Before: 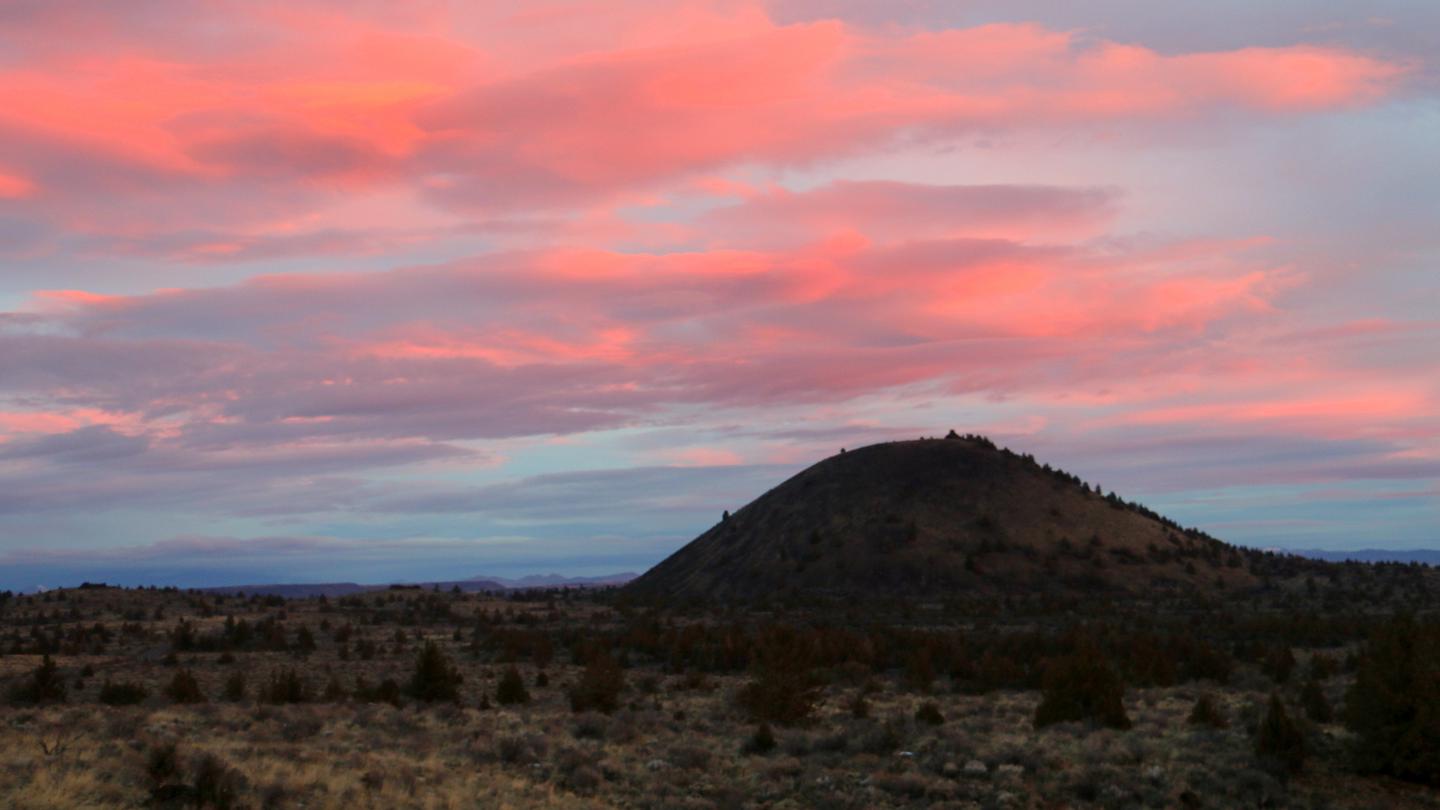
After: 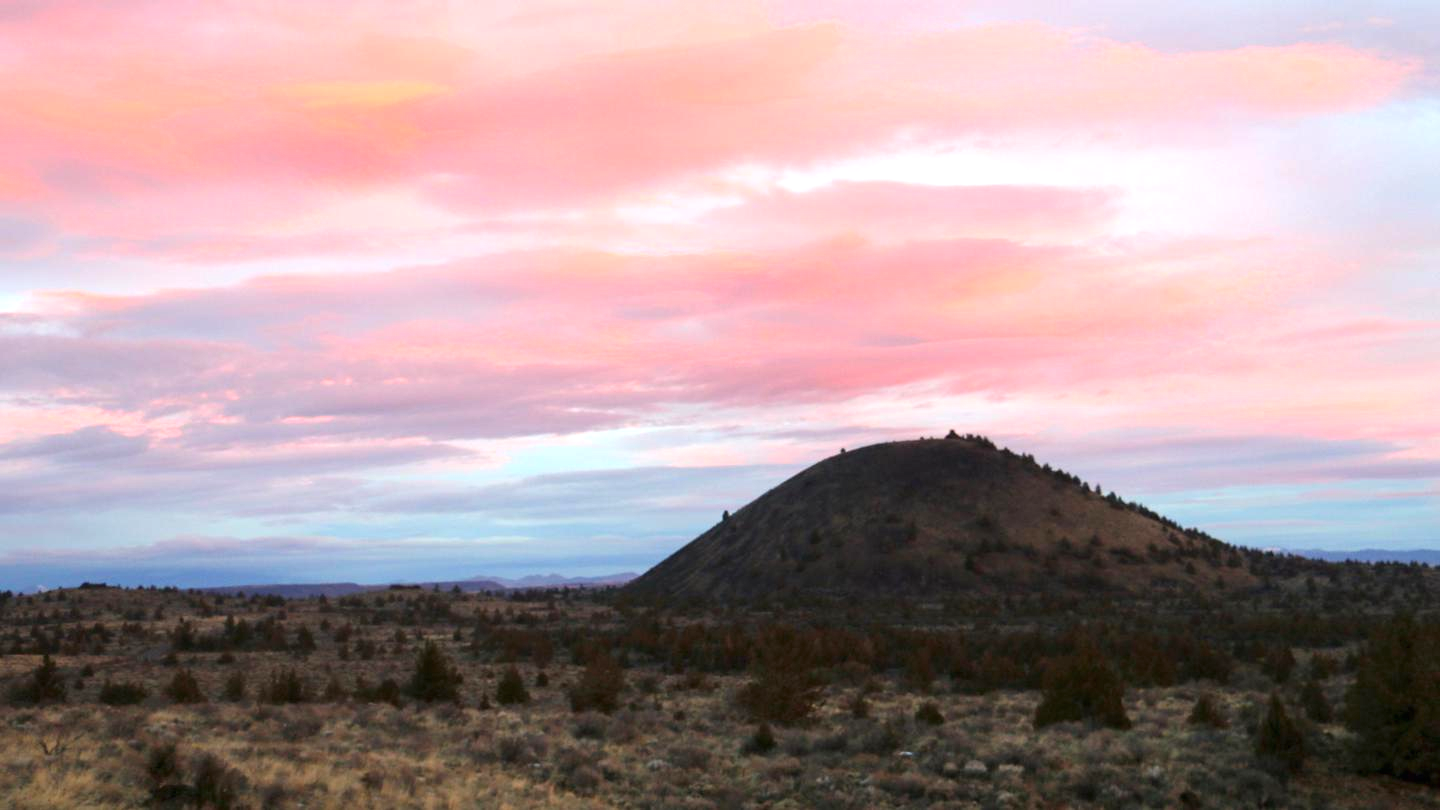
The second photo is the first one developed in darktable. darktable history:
exposure: black level correction 0, exposure 1.1 EV, compensate highlight preservation false
contrast brightness saturation: saturation -0.05
